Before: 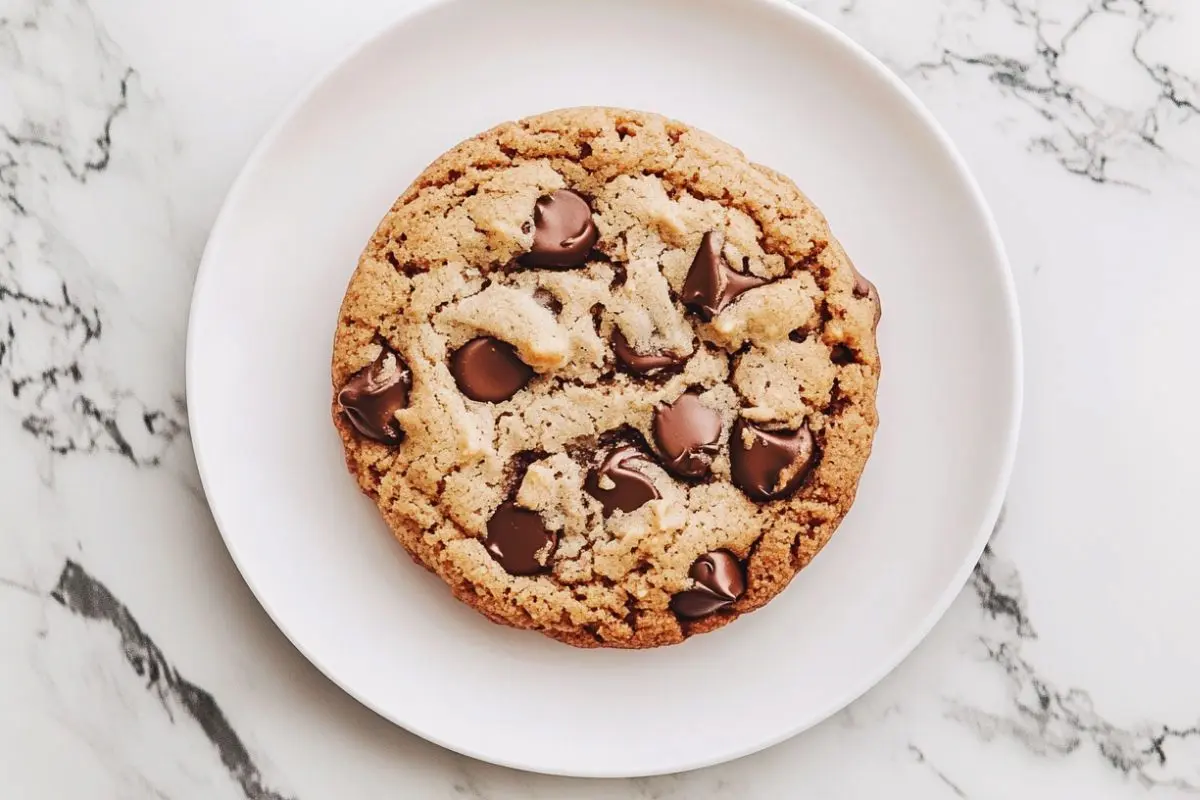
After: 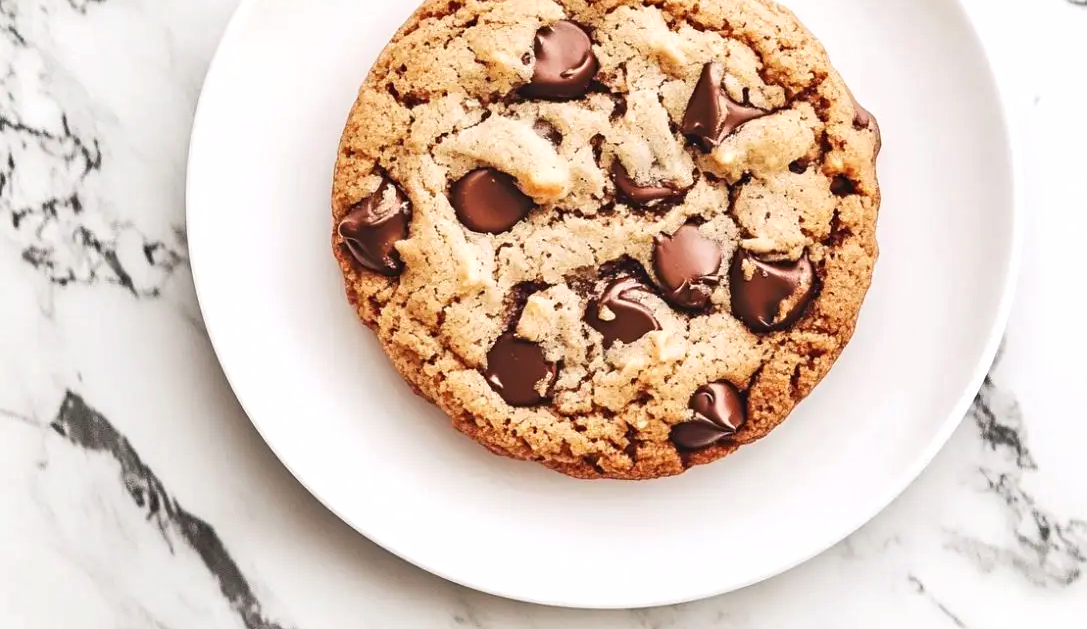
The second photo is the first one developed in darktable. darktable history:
crop: top 21.145%, right 9.39%, bottom 0.229%
exposure: exposure 0.377 EV, compensate highlight preservation false
shadows and highlights: shadows 20.47, highlights -20.3, soften with gaussian
